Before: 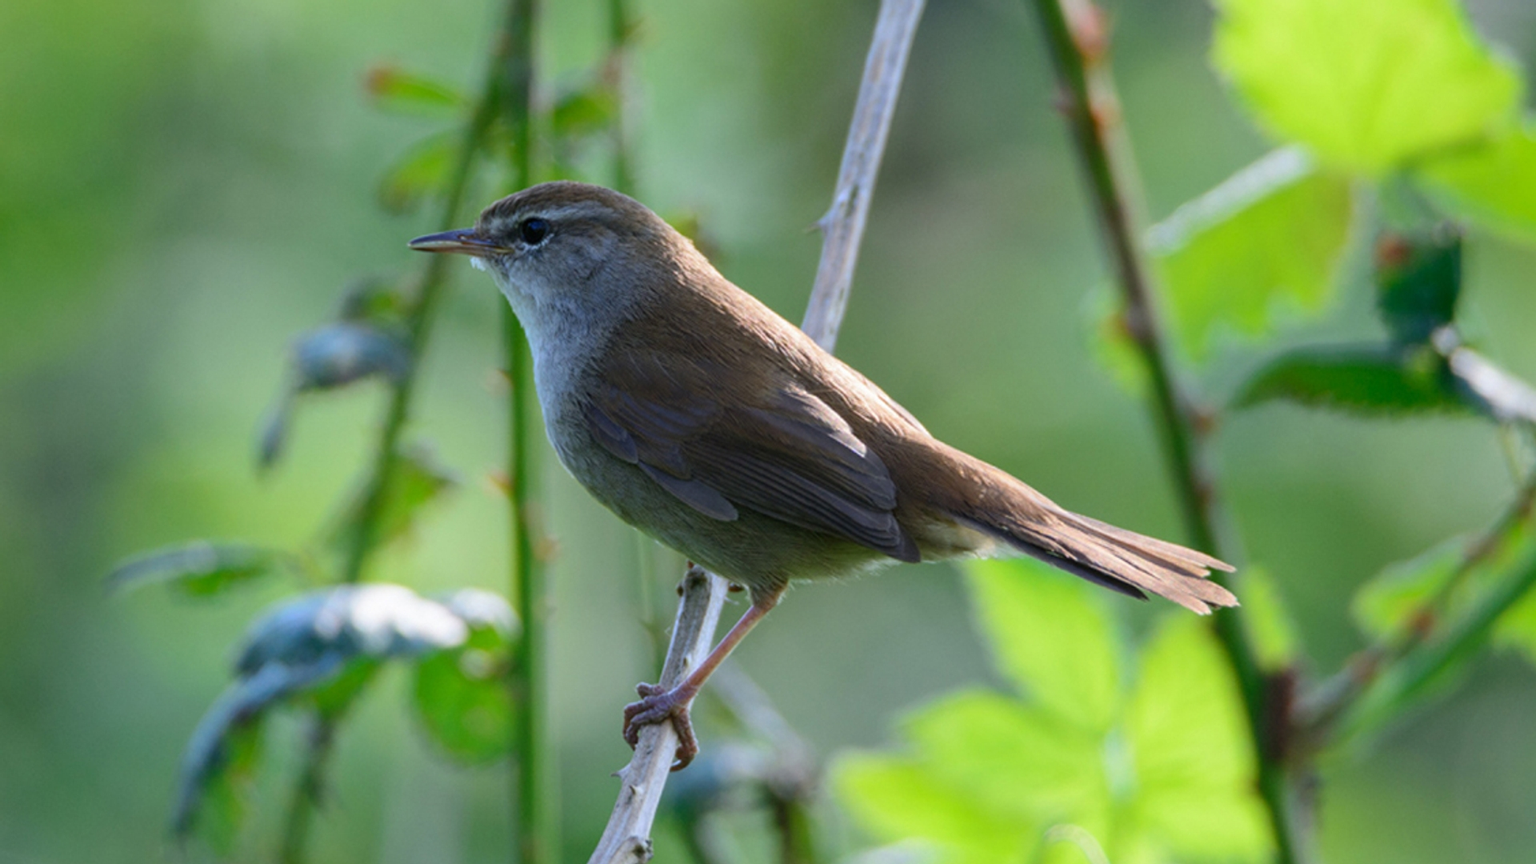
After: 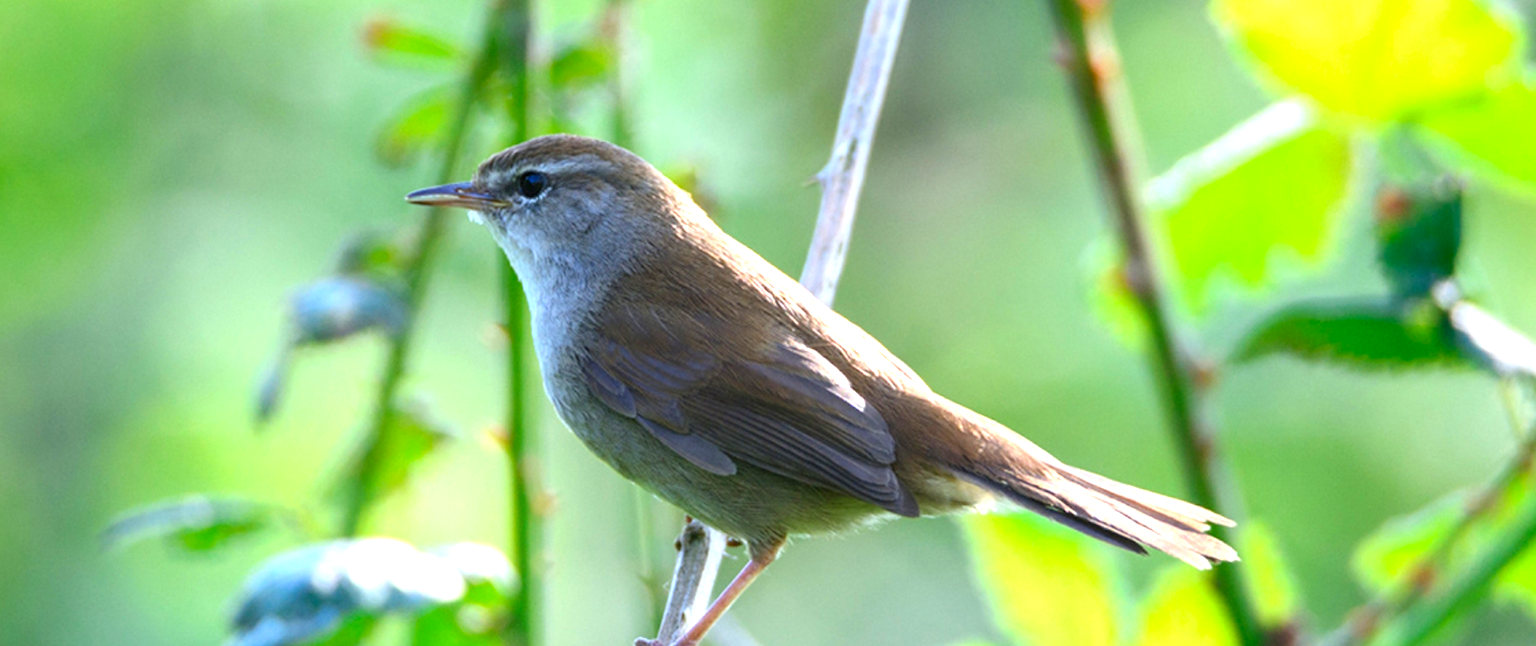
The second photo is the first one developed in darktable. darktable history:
contrast brightness saturation: saturation 0.132
crop: left 0.294%, top 5.488%, bottom 19.79%
exposure: exposure 1.134 EV, compensate highlight preservation false
